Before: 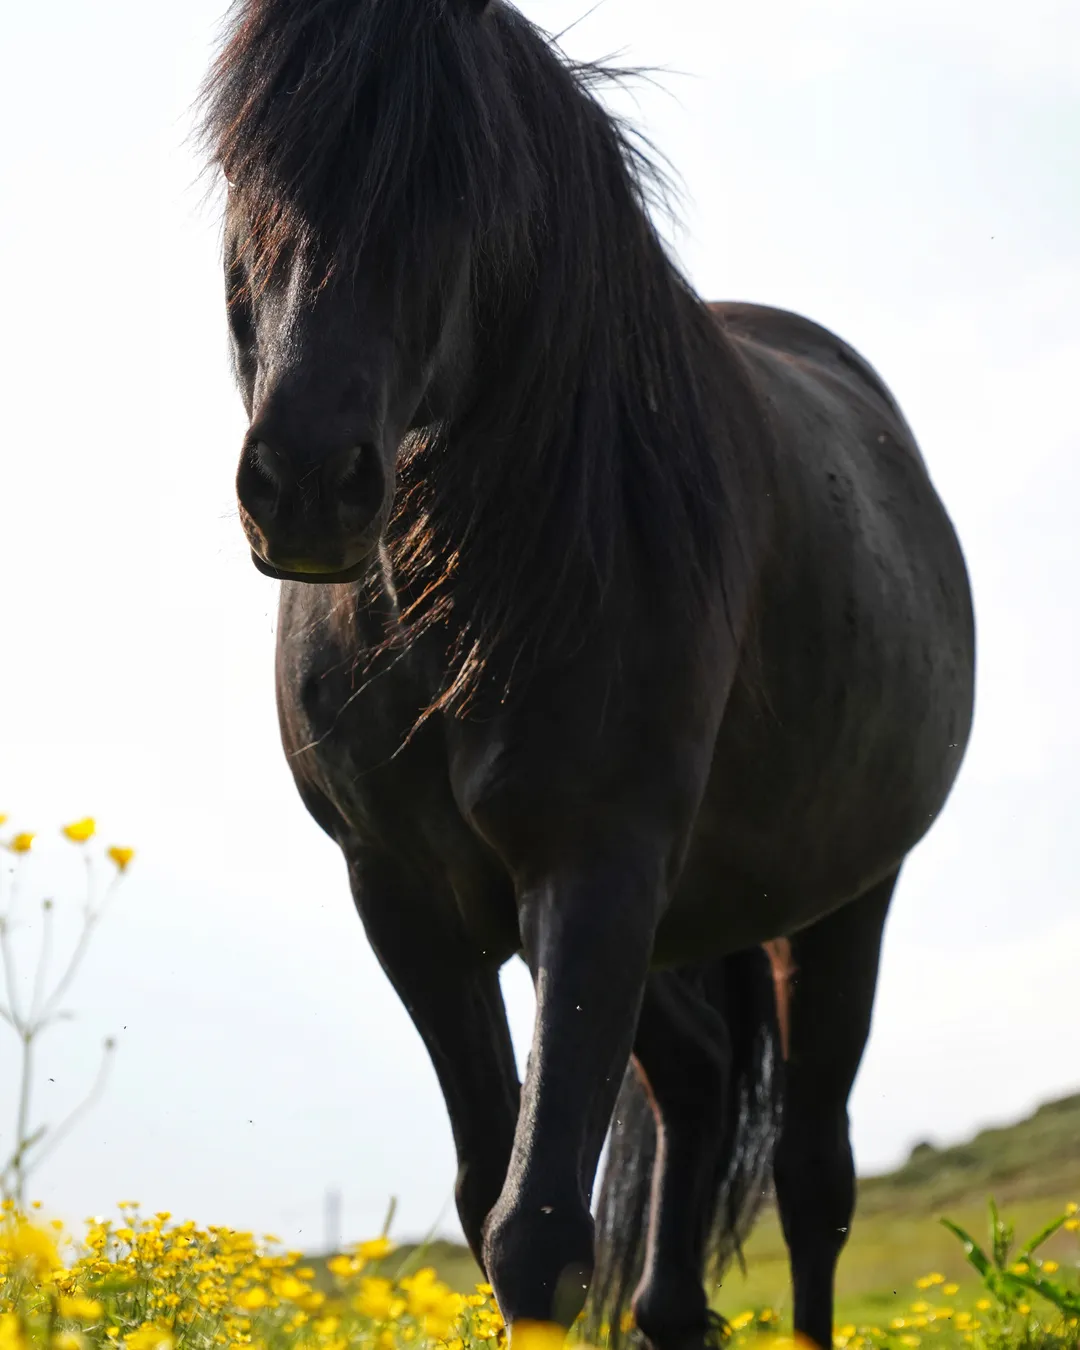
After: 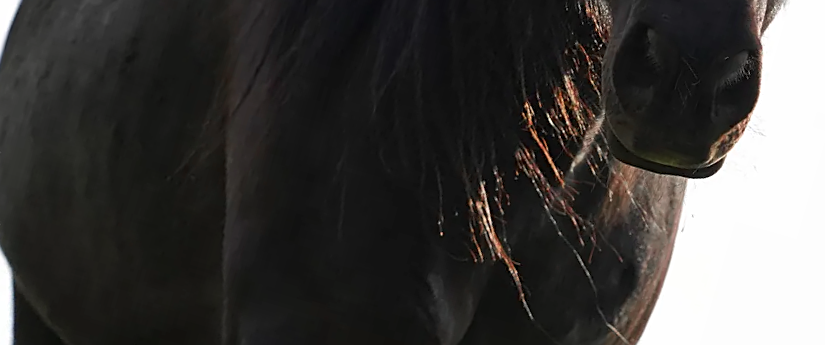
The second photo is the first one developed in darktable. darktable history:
crop and rotate: angle 16.12°, top 30.835%, bottom 35.653%
color zones: curves: ch0 [(0, 0.466) (0.128, 0.466) (0.25, 0.5) (0.375, 0.456) (0.5, 0.5) (0.625, 0.5) (0.737, 0.652) (0.875, 0.5)]; ch1 [(0, 0.603) (0.125, 0.618) (0.261, 0.348) (0.372, 0.353) (0.497, 0.363) (0.611, 0.45) (0.731, 0.427) (0.875, 0.518) (0.998, 0.652)]; ch2 [(0, 0.559) (0.125, 0.451) (0.253, 0.564) (0.37, 0.578) (0.5, 0.466) (0.625, 0.471) (0.731, 0.471) (0.88, 0.485)]
sharpen: on, module defaults
